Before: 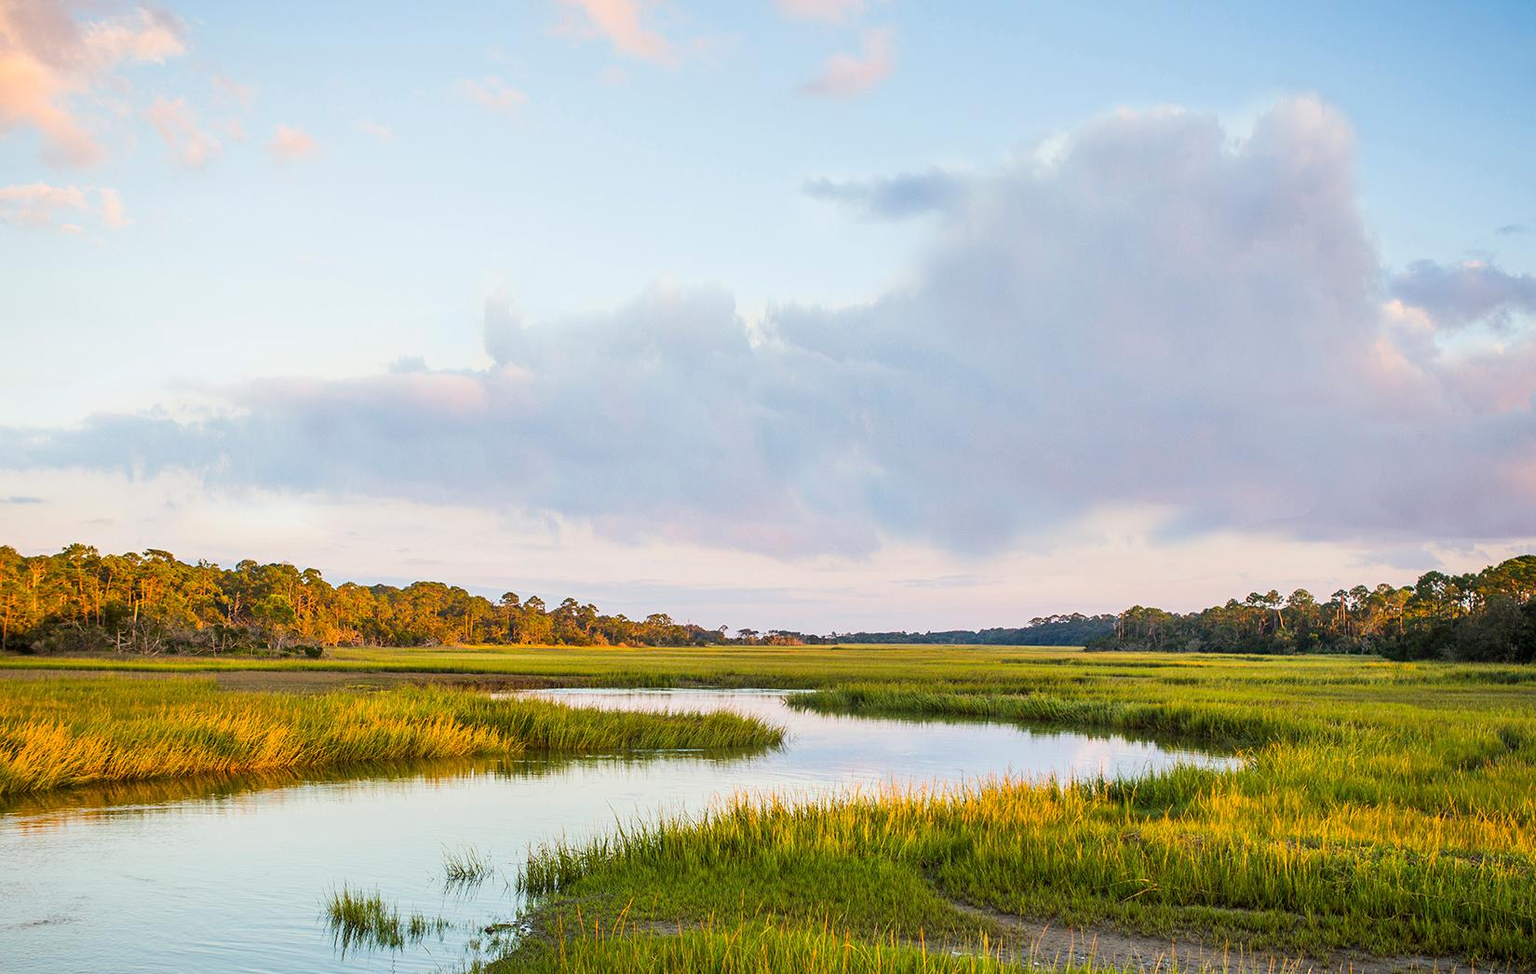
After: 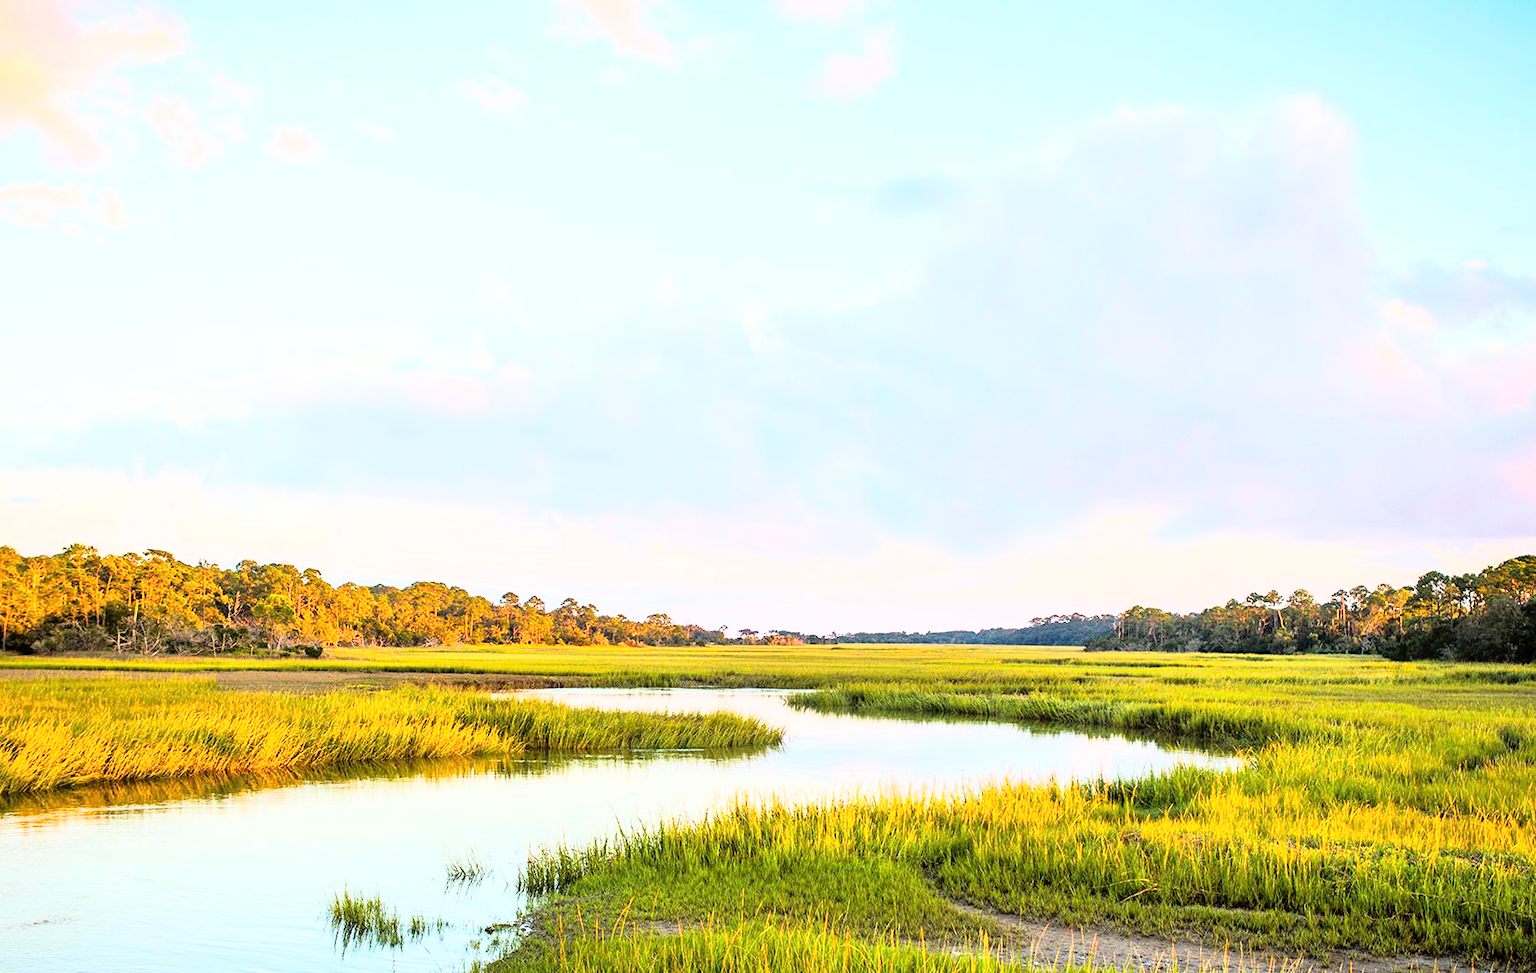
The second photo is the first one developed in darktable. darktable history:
base curve: curves: ch0 [(0, 0) (0.012, 0.01) (0.073, 0.168) (0.31, 0.711) (0.645, 0.957) (1, 1)]
